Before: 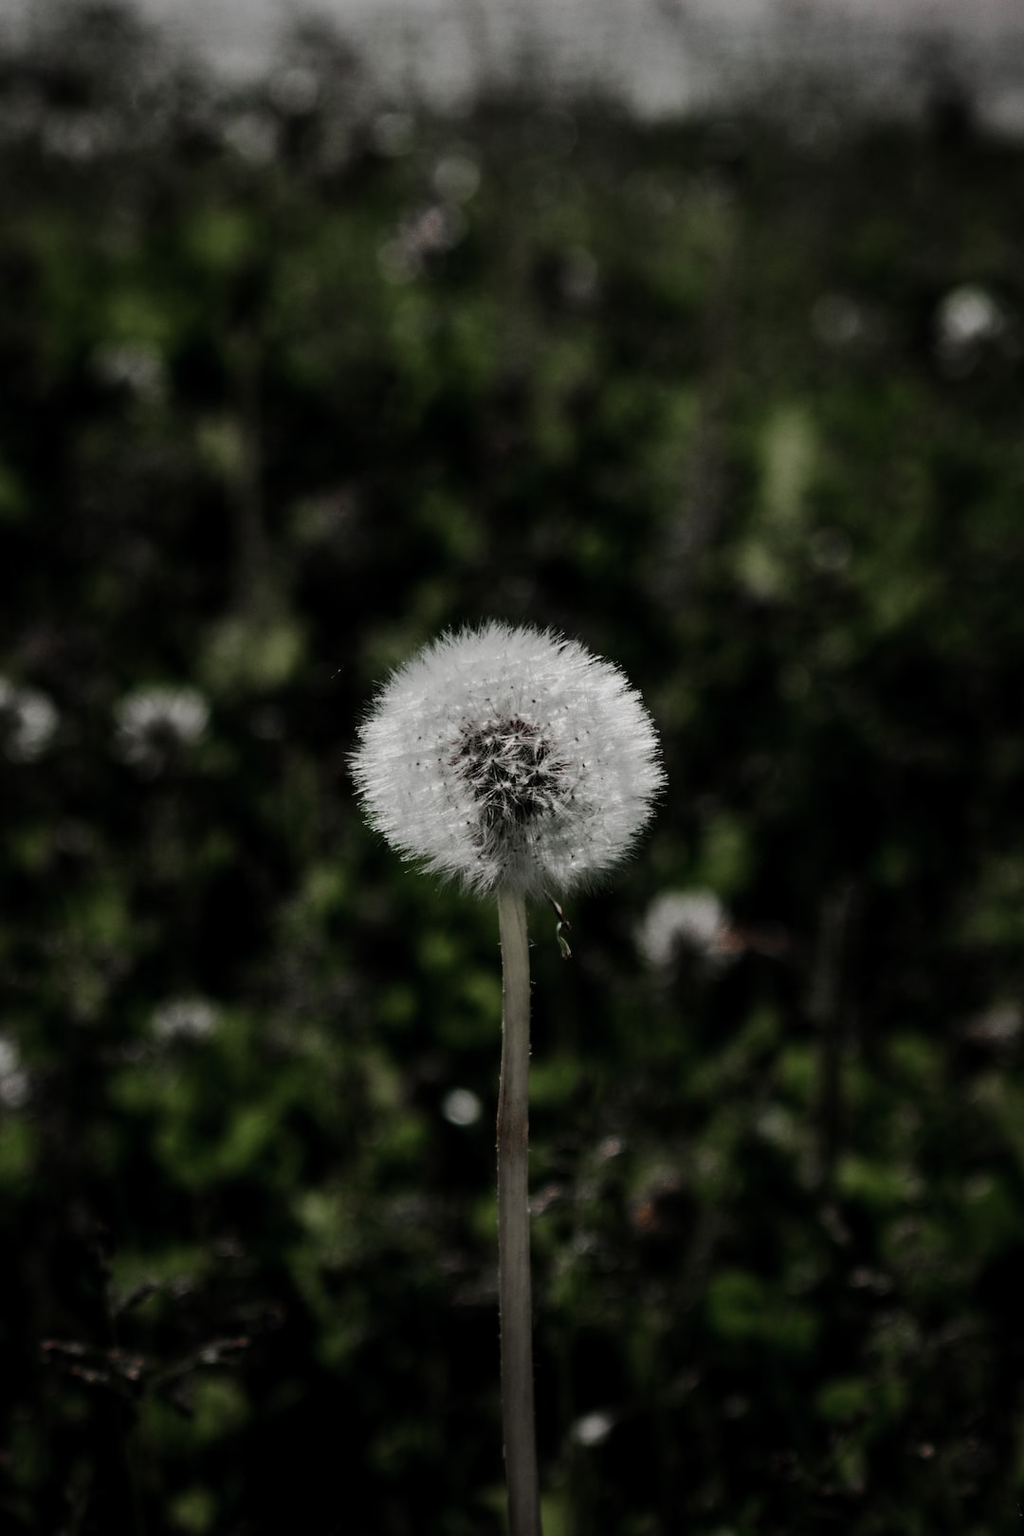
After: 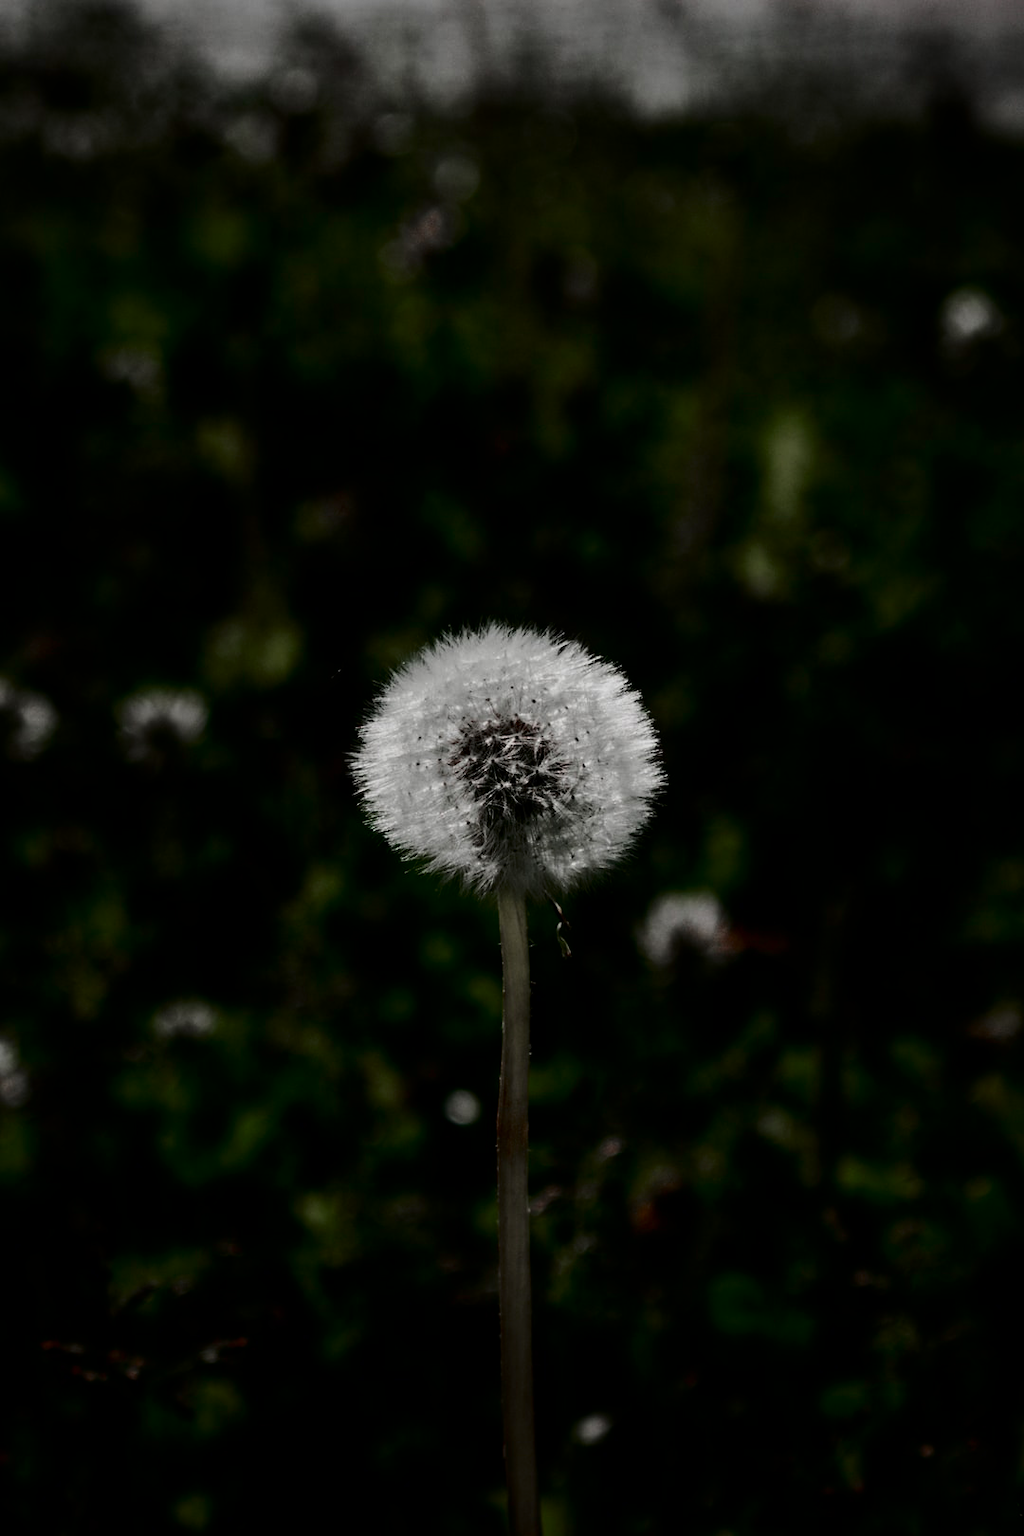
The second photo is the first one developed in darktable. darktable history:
contrast brightness saturation: contrast 0.188, brightness -0.229, saturation 0.111
